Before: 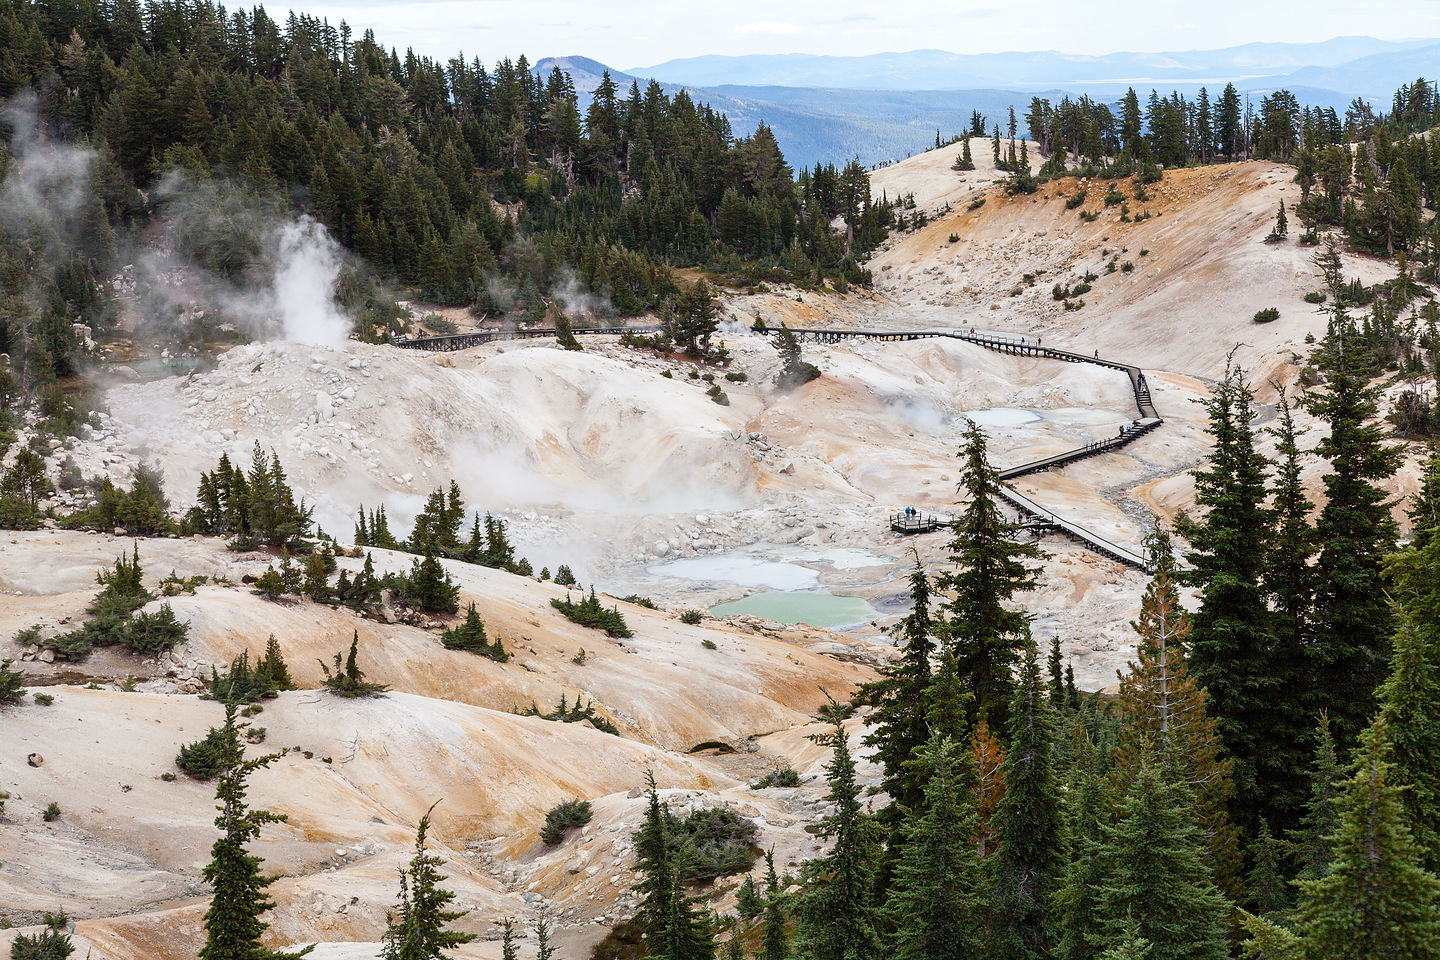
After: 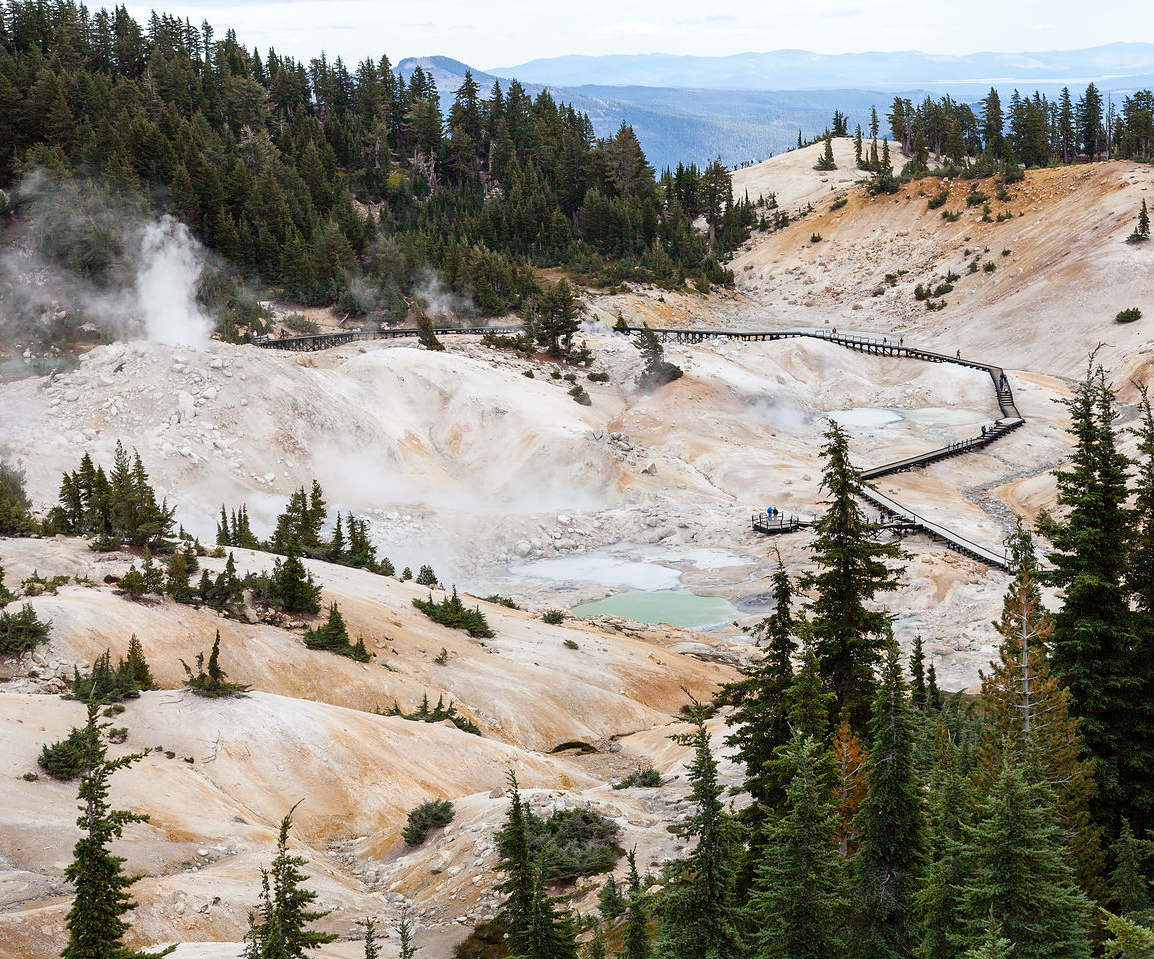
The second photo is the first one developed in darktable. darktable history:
crop and rotate: left 9.592%, right 10.253%
